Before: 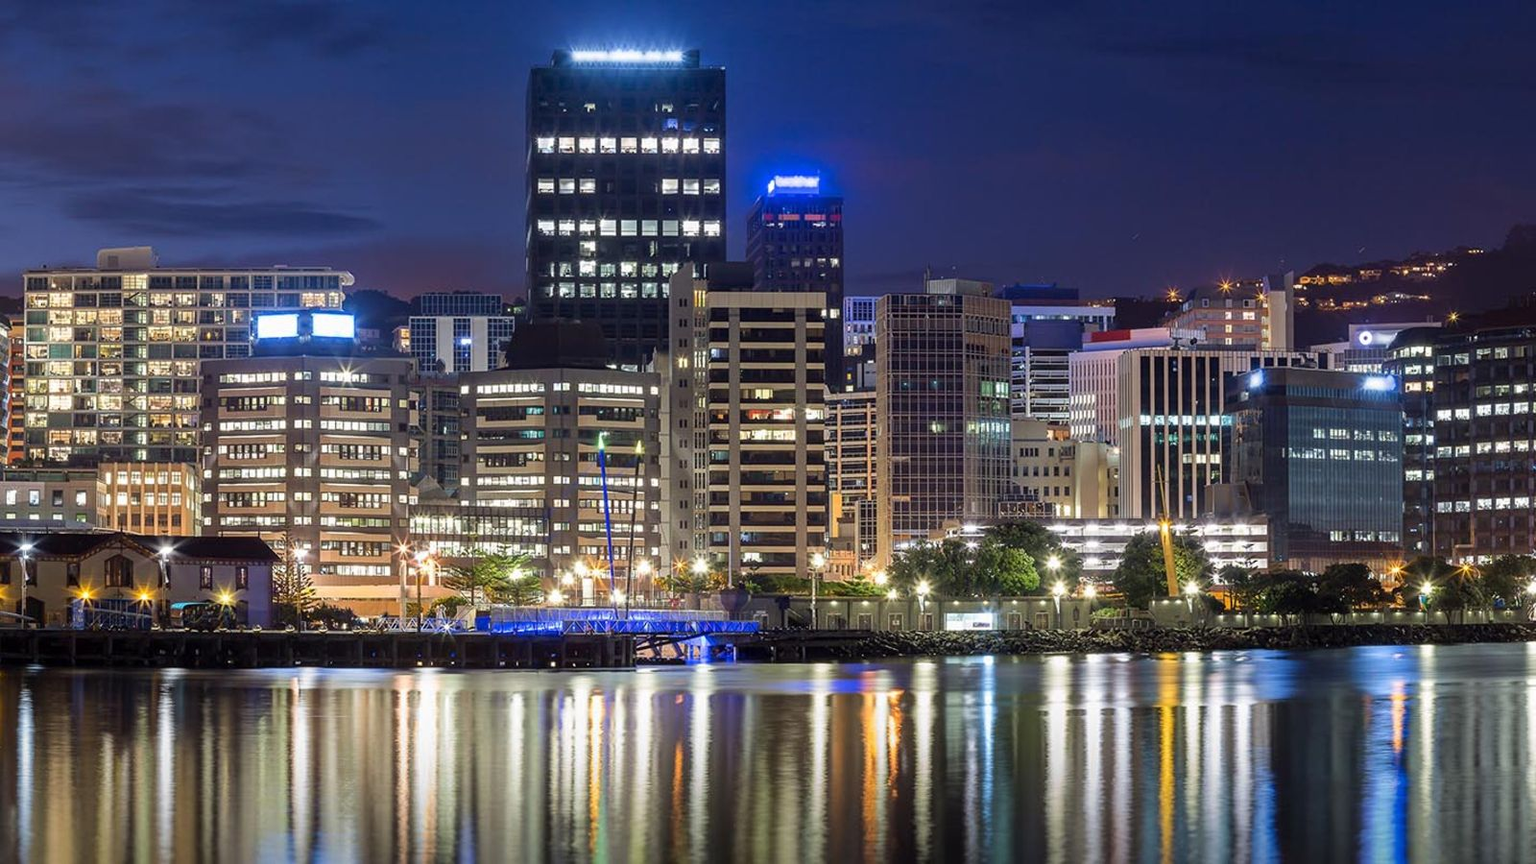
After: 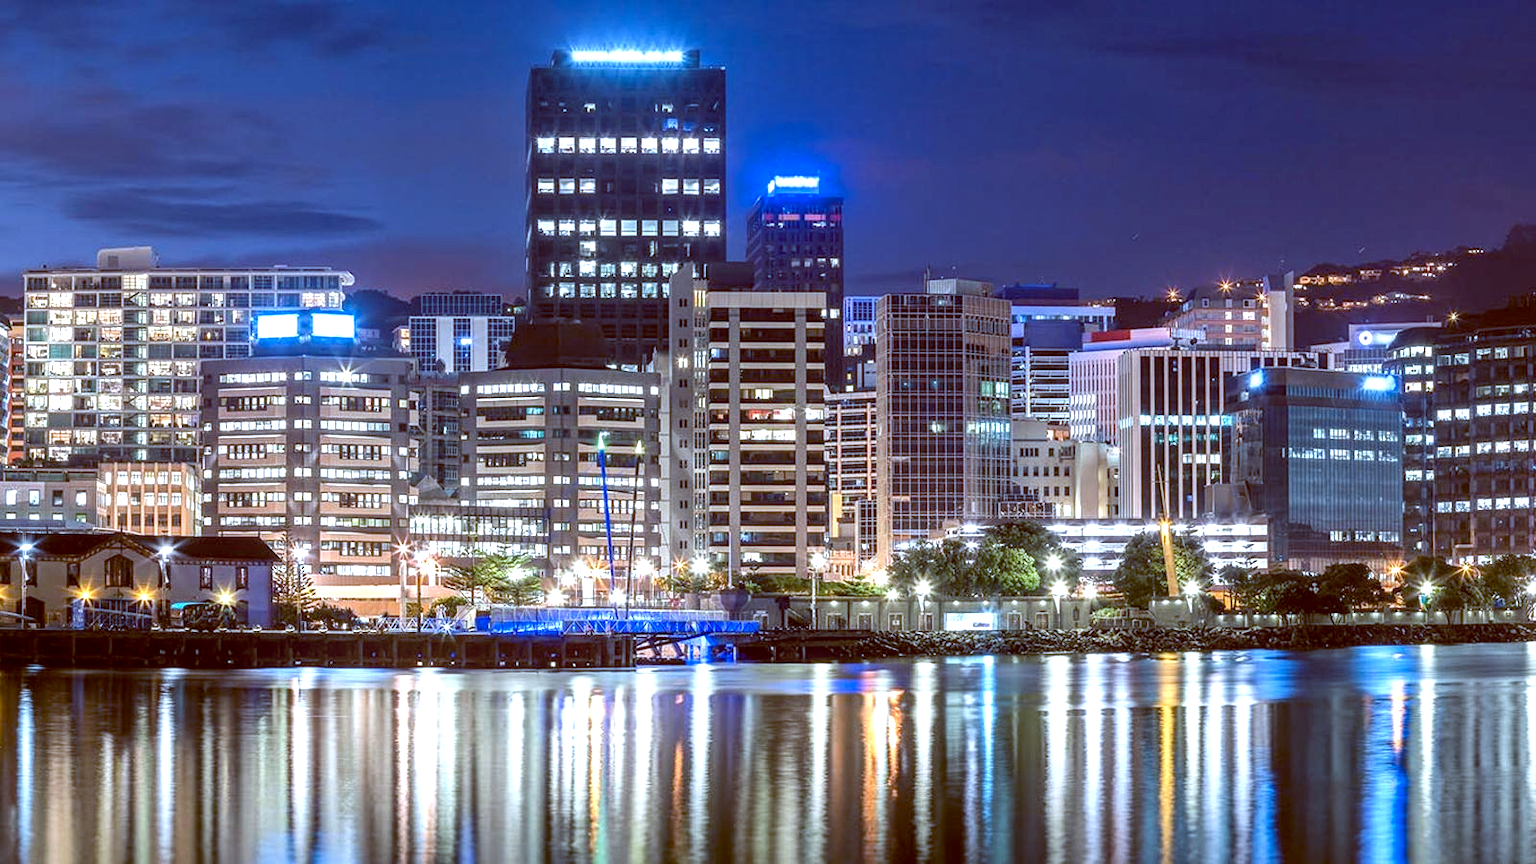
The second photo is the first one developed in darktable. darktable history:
contrast brightness saturation: saturation -0.05
color balance: lift [1, 1.015, 1.004, 0.985], gamma [1, 0.958, 0.971, 1.042], gain [1, 0.956, 0.977, 1.044]
color correction: highlights a* -2.24, highlights b* -18.1
local contrast: highlights 55%, shadows 52%, detail 130%, midtone range 0.452
exposure: black level correction 0, exposure 0.7 EV, compensate exposure bias true, compensate highlight preservation false
